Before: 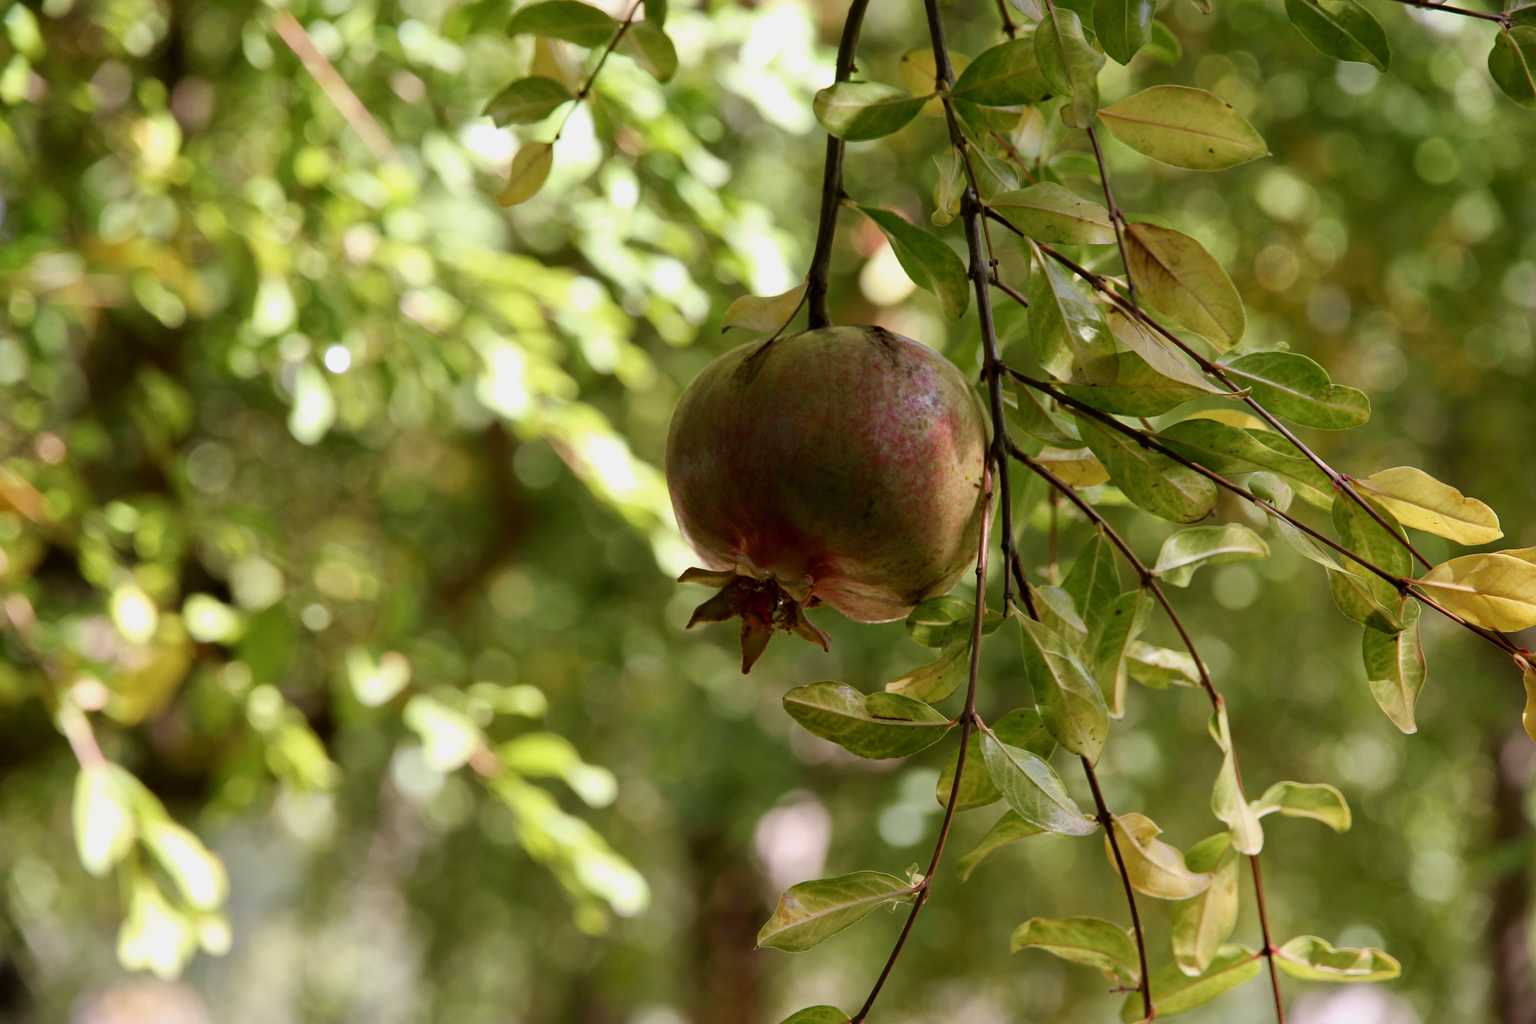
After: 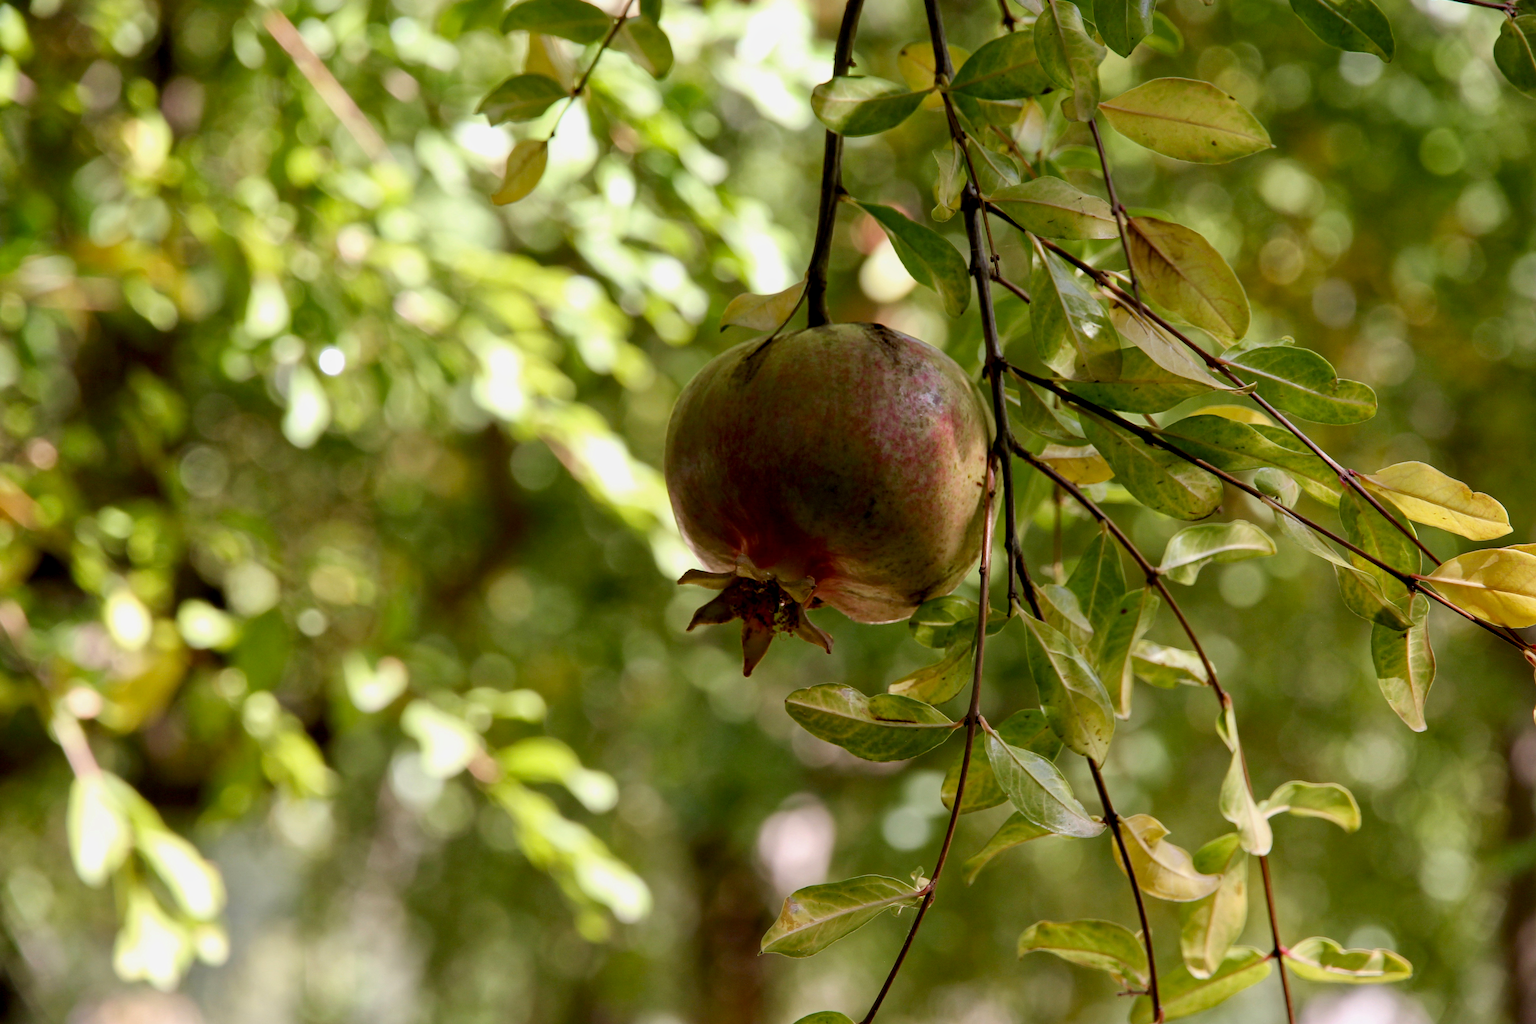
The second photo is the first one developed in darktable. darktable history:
local contrast: highlights 100%, shadows 100%, detail 120%, midtone range 0.2
rotate and perspective: rotation -0.45°, automatic cropping original format, crop left 0.008, crop right 0.992, crop top 0.012, crop bottom 0.988
